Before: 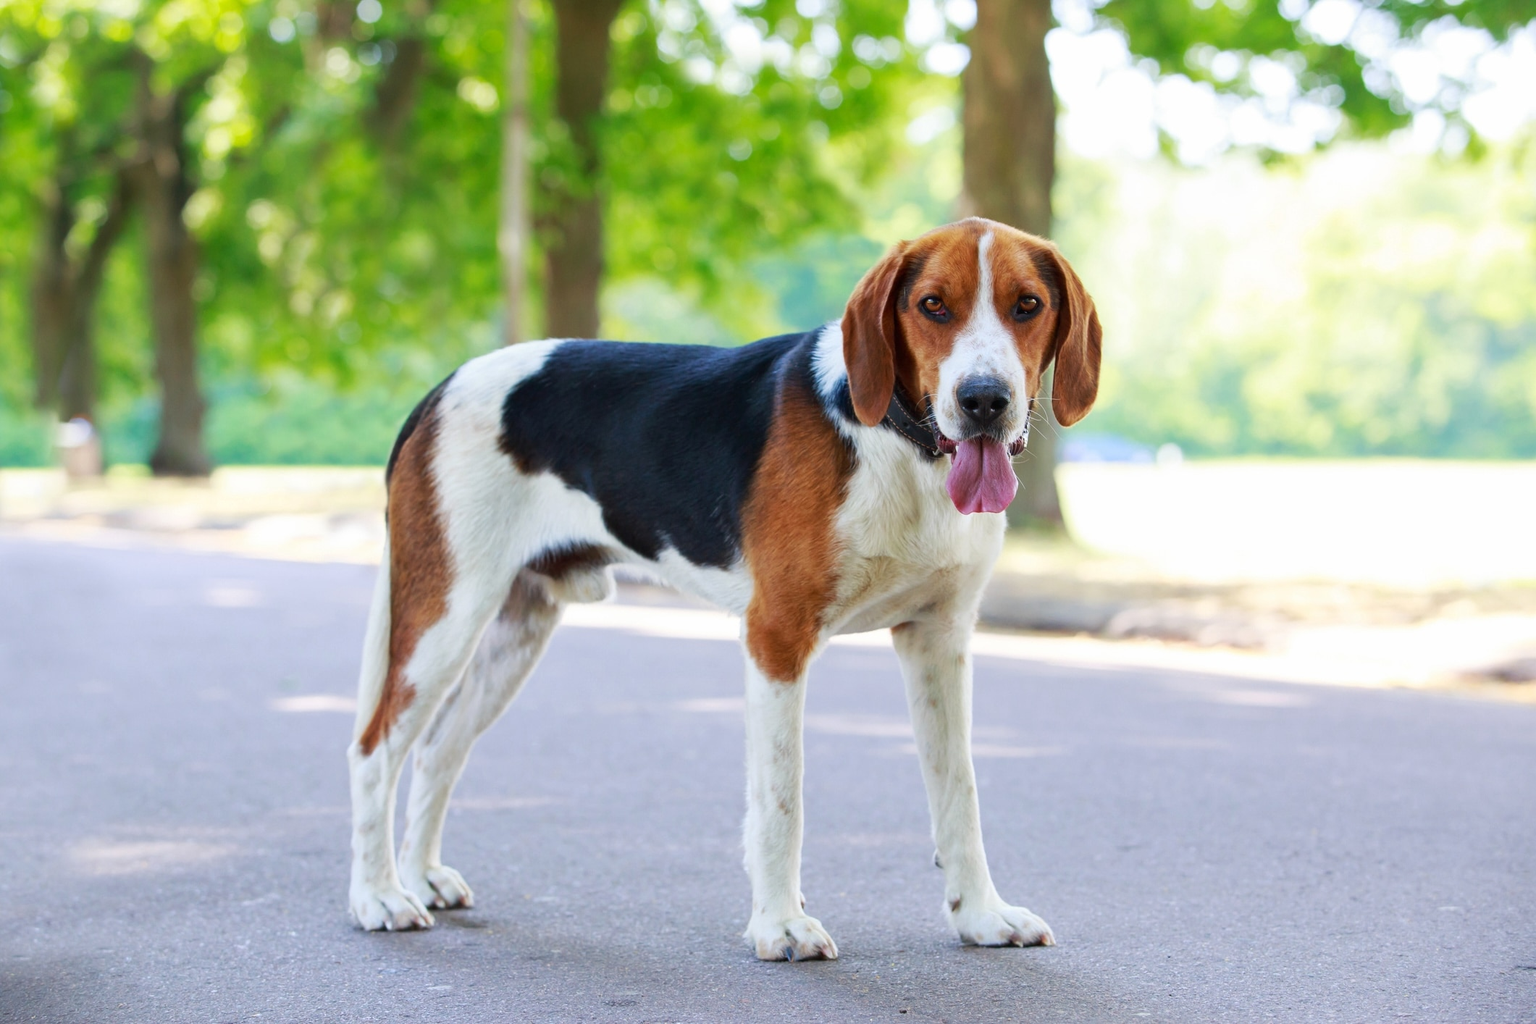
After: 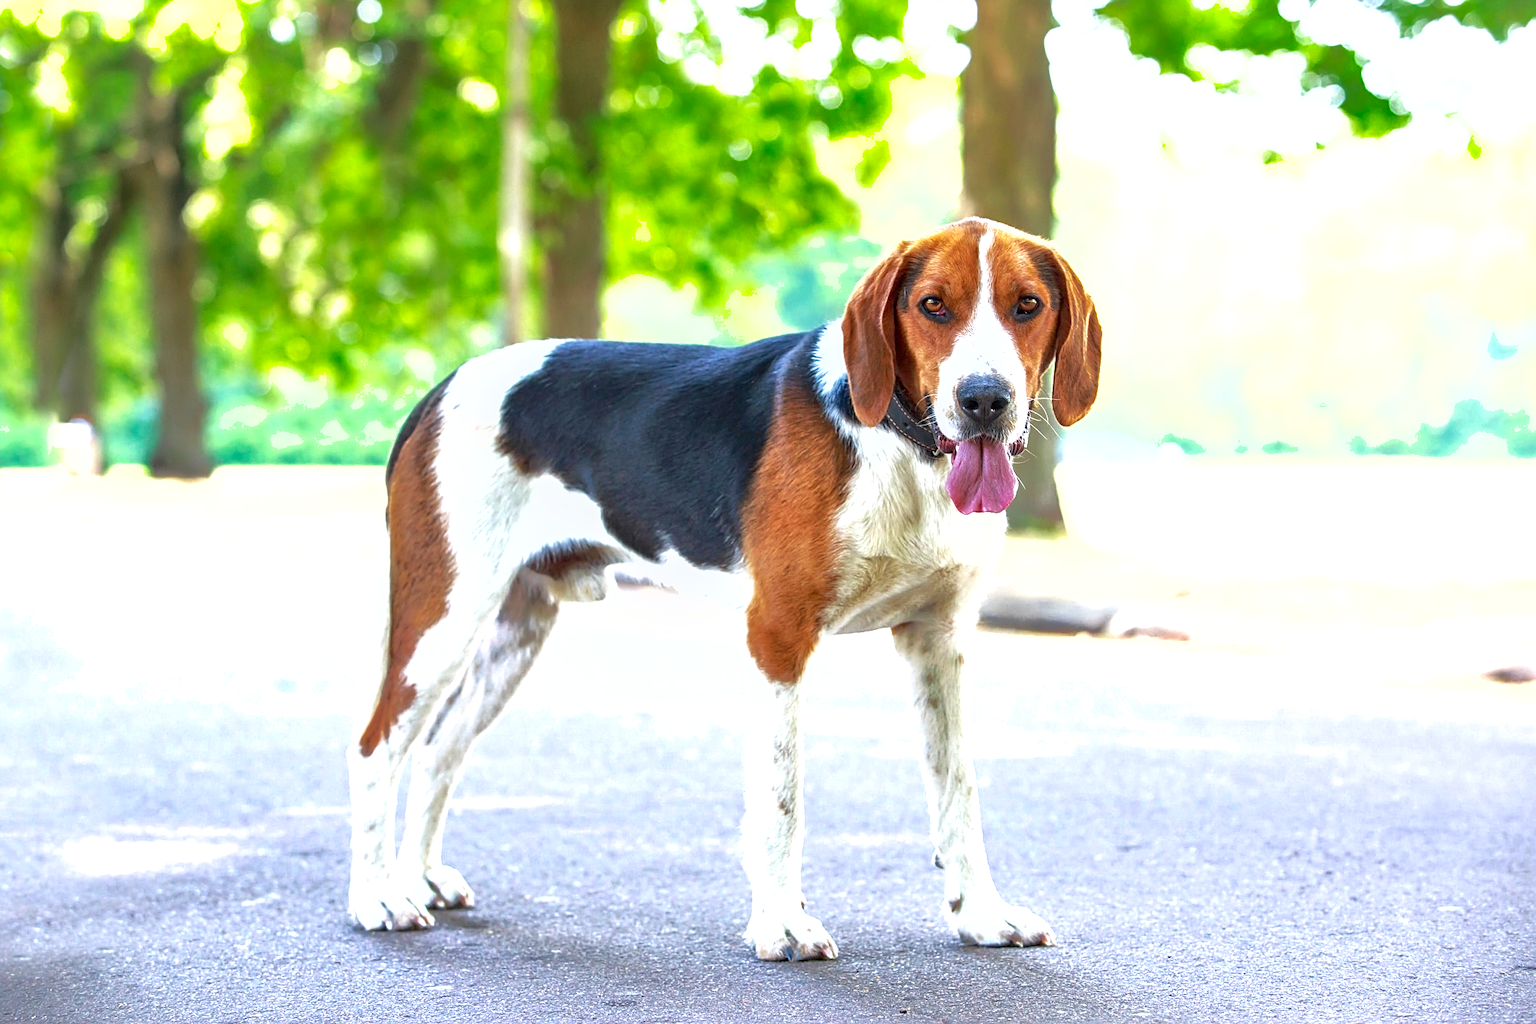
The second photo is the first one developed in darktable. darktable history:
local contrast: detail 130%
exposure: black level correction 0, exposure 0.889 EV, compensate exposure bias true, compensate highlight preservation false
shadows and highlights: on, module defaults
sharpen: on, module defaults
